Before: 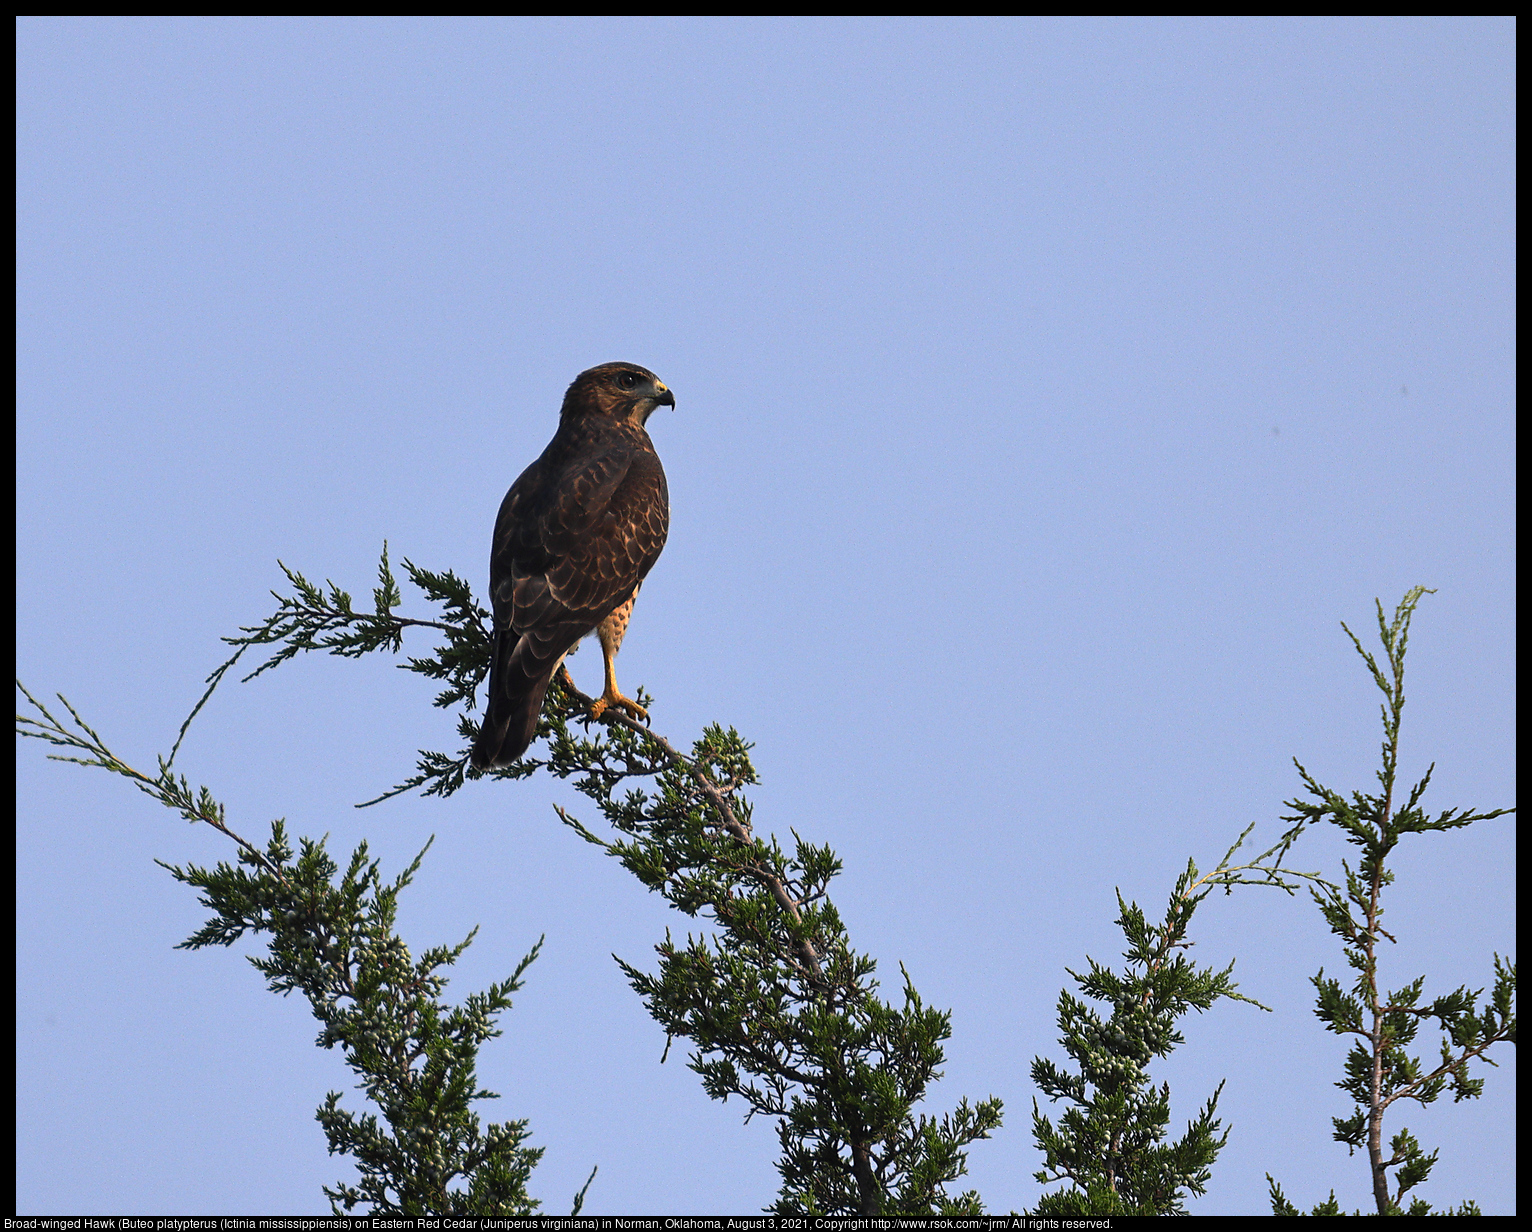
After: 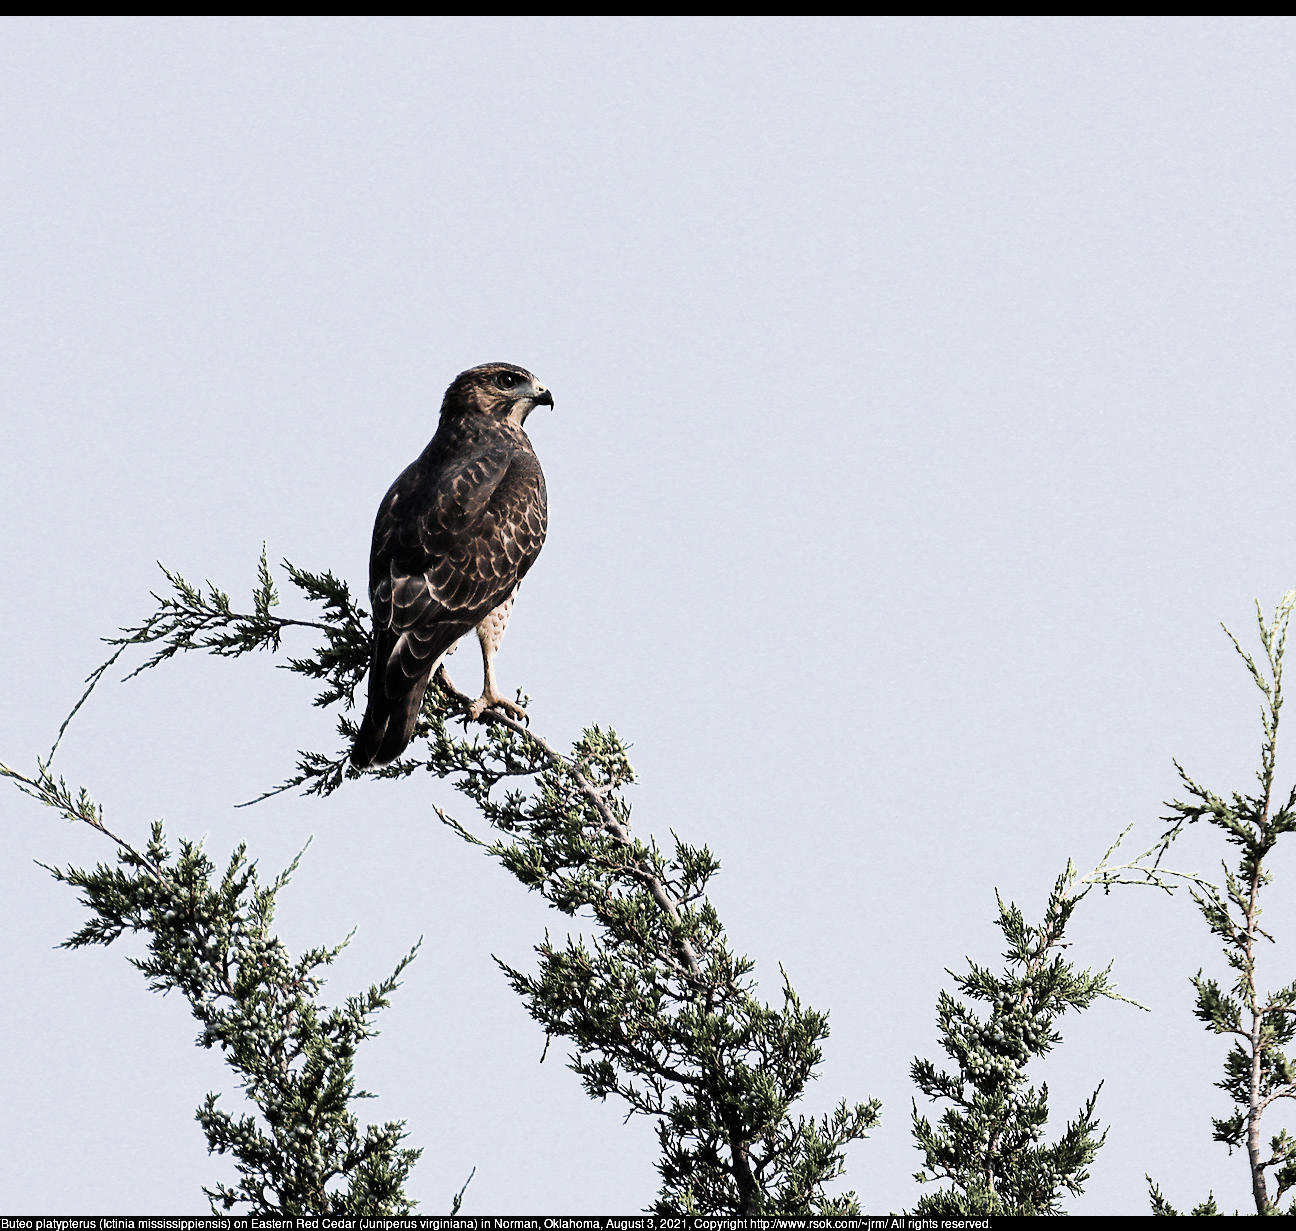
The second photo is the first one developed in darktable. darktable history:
crop: left 7.949%, right 7.4%
filmic rgb: black relative exposure -7.5 EV, white relative exposure 4.99 EV, hardness 3.35, contrast 1.296
color balance rgb: shadows lift › hue 86.3°, perceptual saturation grading › global saturation 20%, perceptual saturation grading › highlights -14.231%, perceptual saturation grading › shadows 49.718%, global vibrance 44.258%
tone equalizer: -8 EV -0.76 EV, -7 EV -0.677 EV, -6 EV -0.589 EV, -5 EV -0.408 EV, -3 EV 0.375 EV, -2 EV 0.6 EV, -1 EV 0.676 EV, +0 EV 0.729 EV, edges refinement/feathering 500, mask exposure compensation -1.57 EV, preserve details no
exposure: black level correction 0, exposure 1.566 EV, compensate highlight preservation false
color correction: highlights b* 0.059, saturation 0.351
